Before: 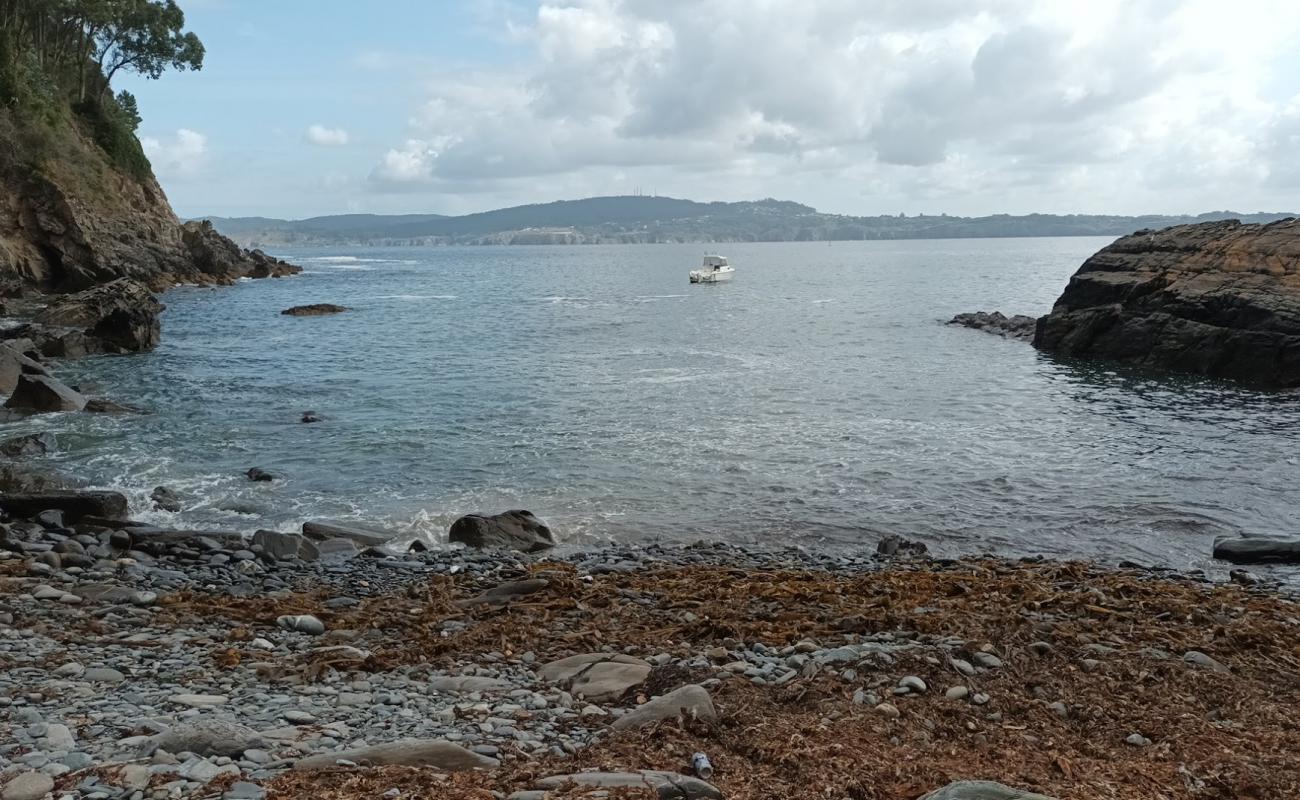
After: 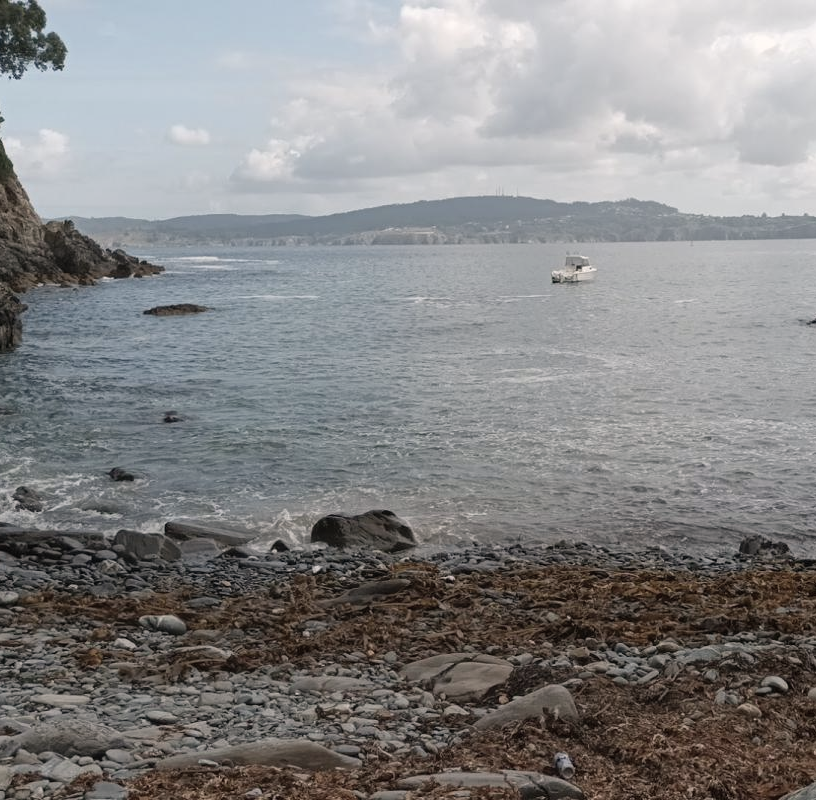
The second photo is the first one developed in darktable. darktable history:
crop: left 10.644%, right 26.528%
color correction: highlights a* 5.59, highlights b* 5.24, saturation 0.68
local contrast: mode bilateral grid, contrast 100, coarseness 100, detail 91%, midtone range 0.2
